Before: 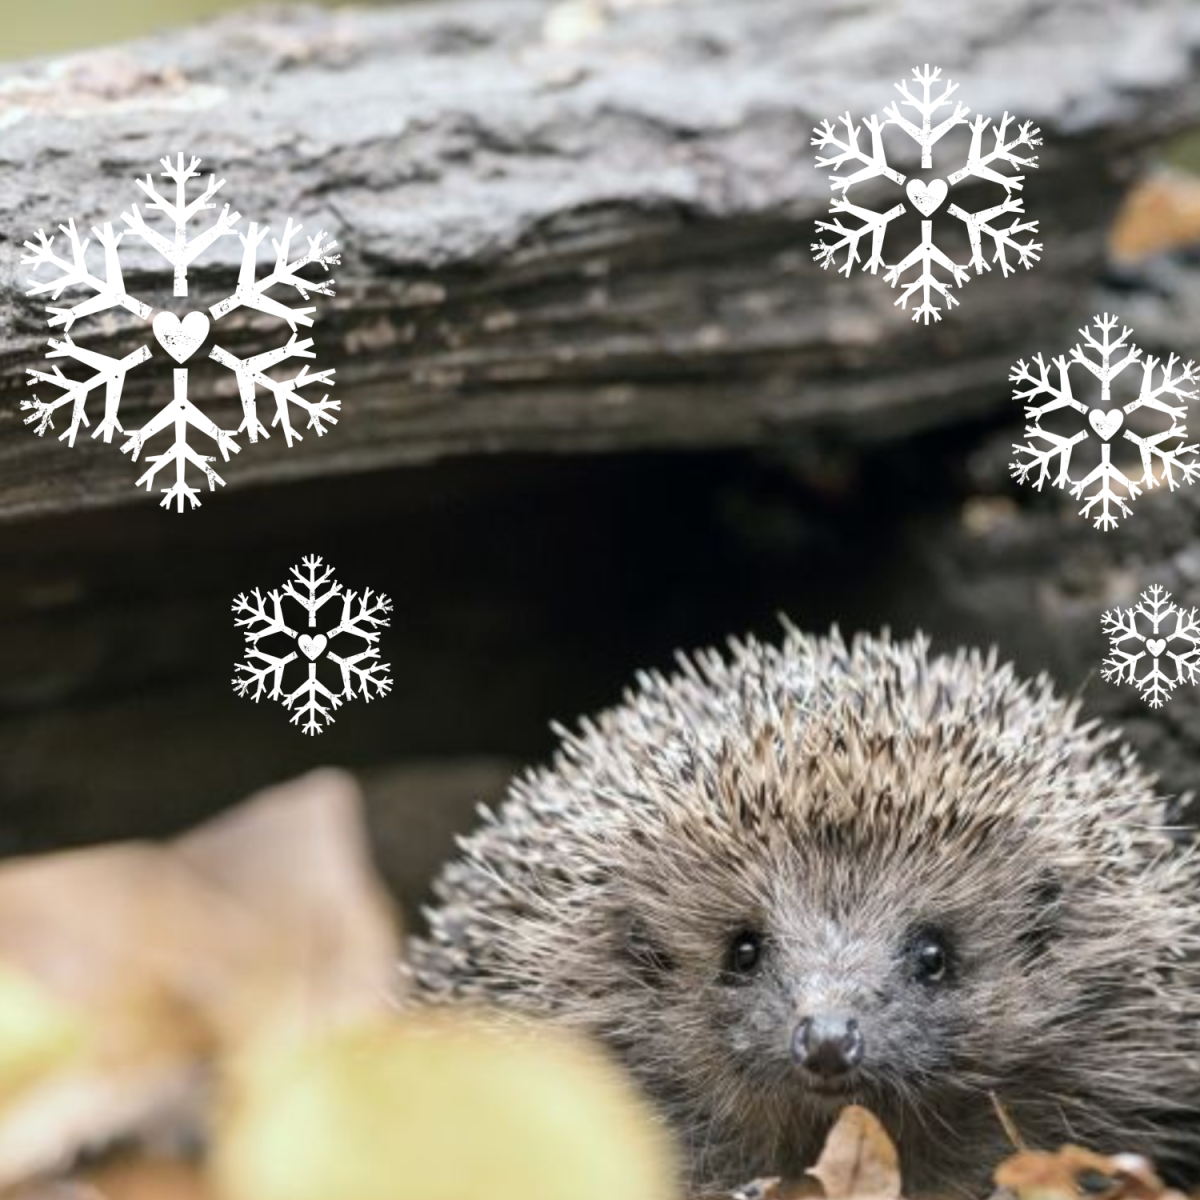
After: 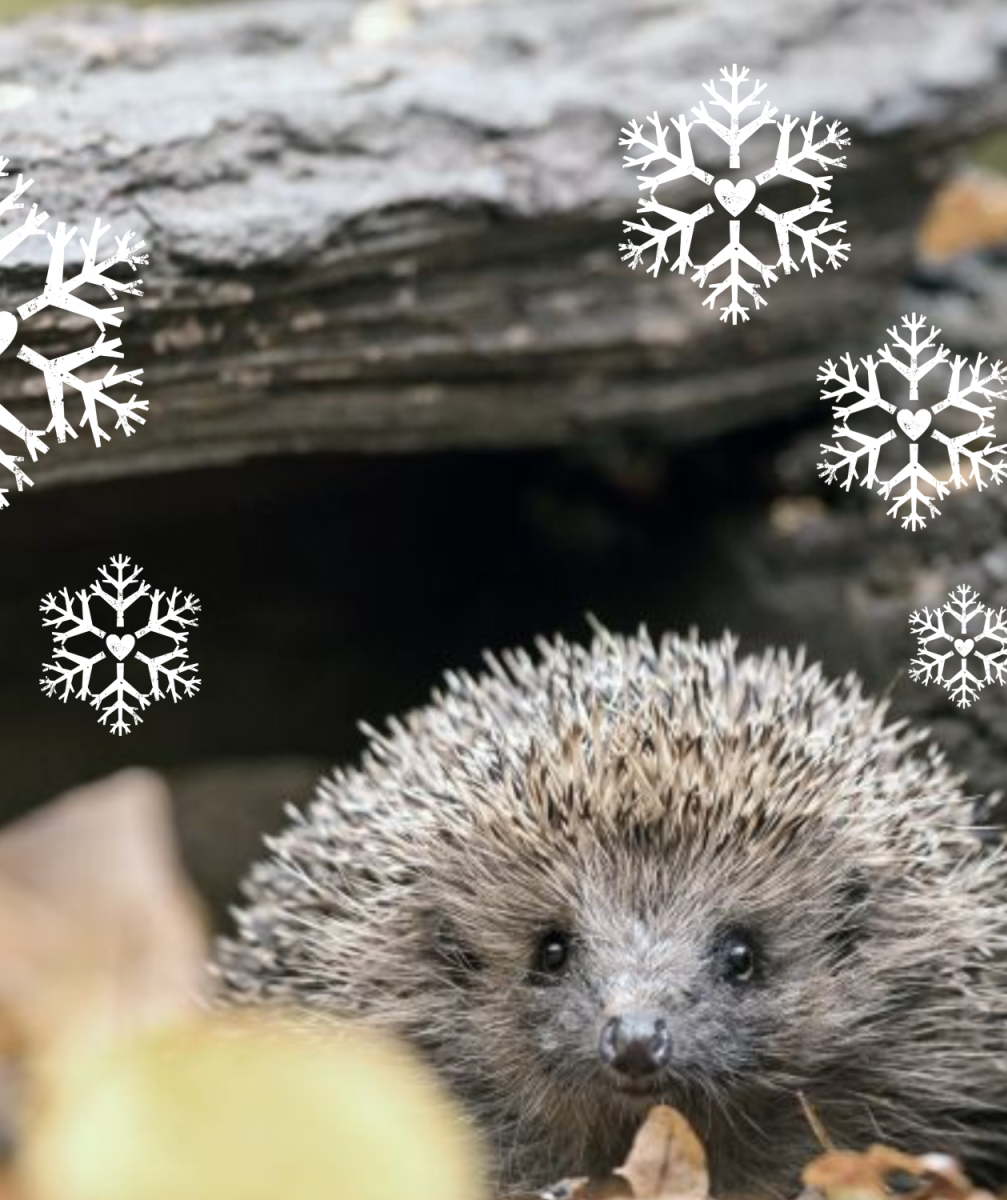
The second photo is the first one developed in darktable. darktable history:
crop: left 16.004%
